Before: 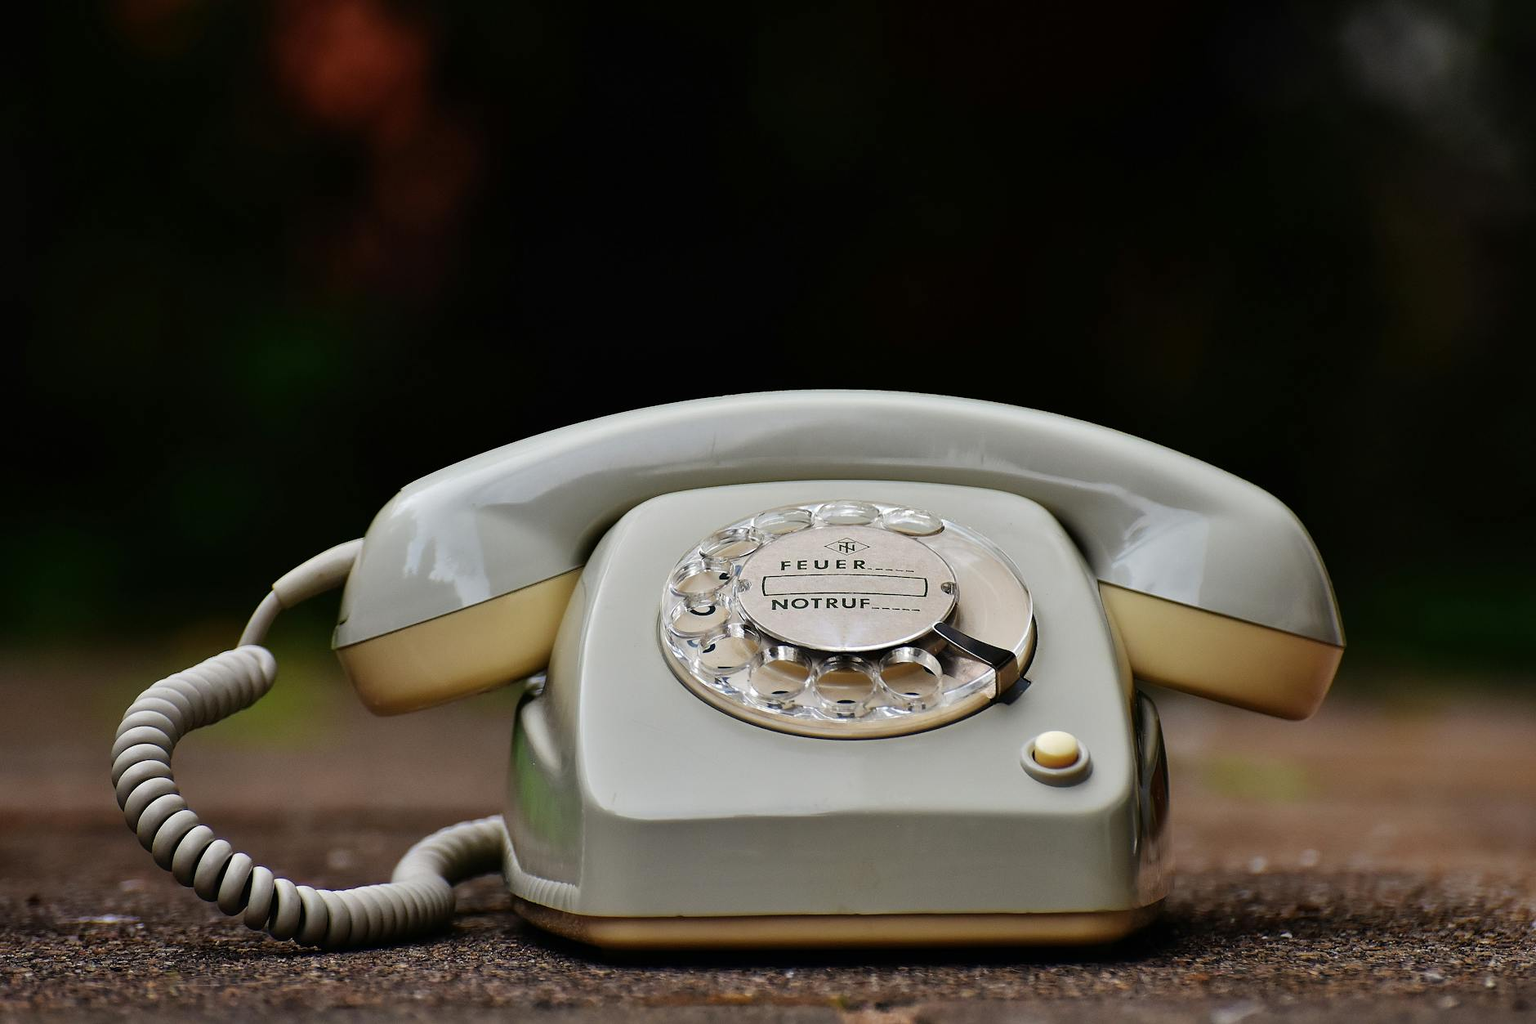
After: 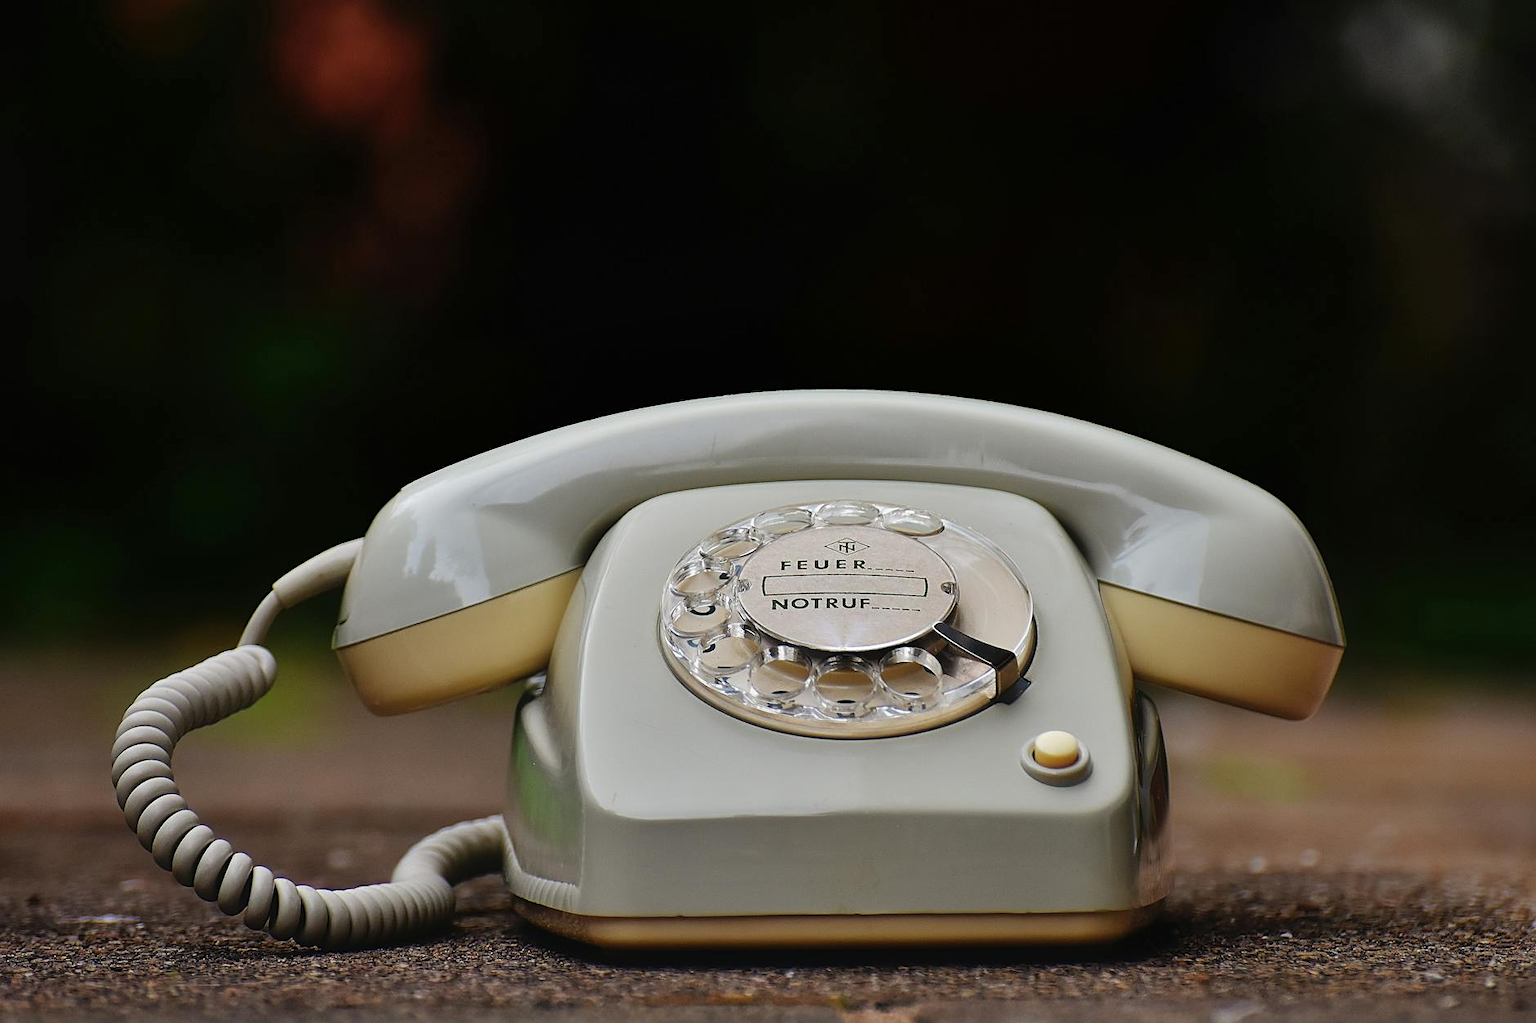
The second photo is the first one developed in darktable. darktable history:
sharpen: amount 0.2
shadows and highlights: shadows 22.7, highlights -48.71, soften with gaussian
contrast equalizer: y [[0.5, 0.488, 0.462, 0.461, 0.491, 0.5], [0.5 ×6], [0.5 ×6], [0 ×6], [0 ×6]]
